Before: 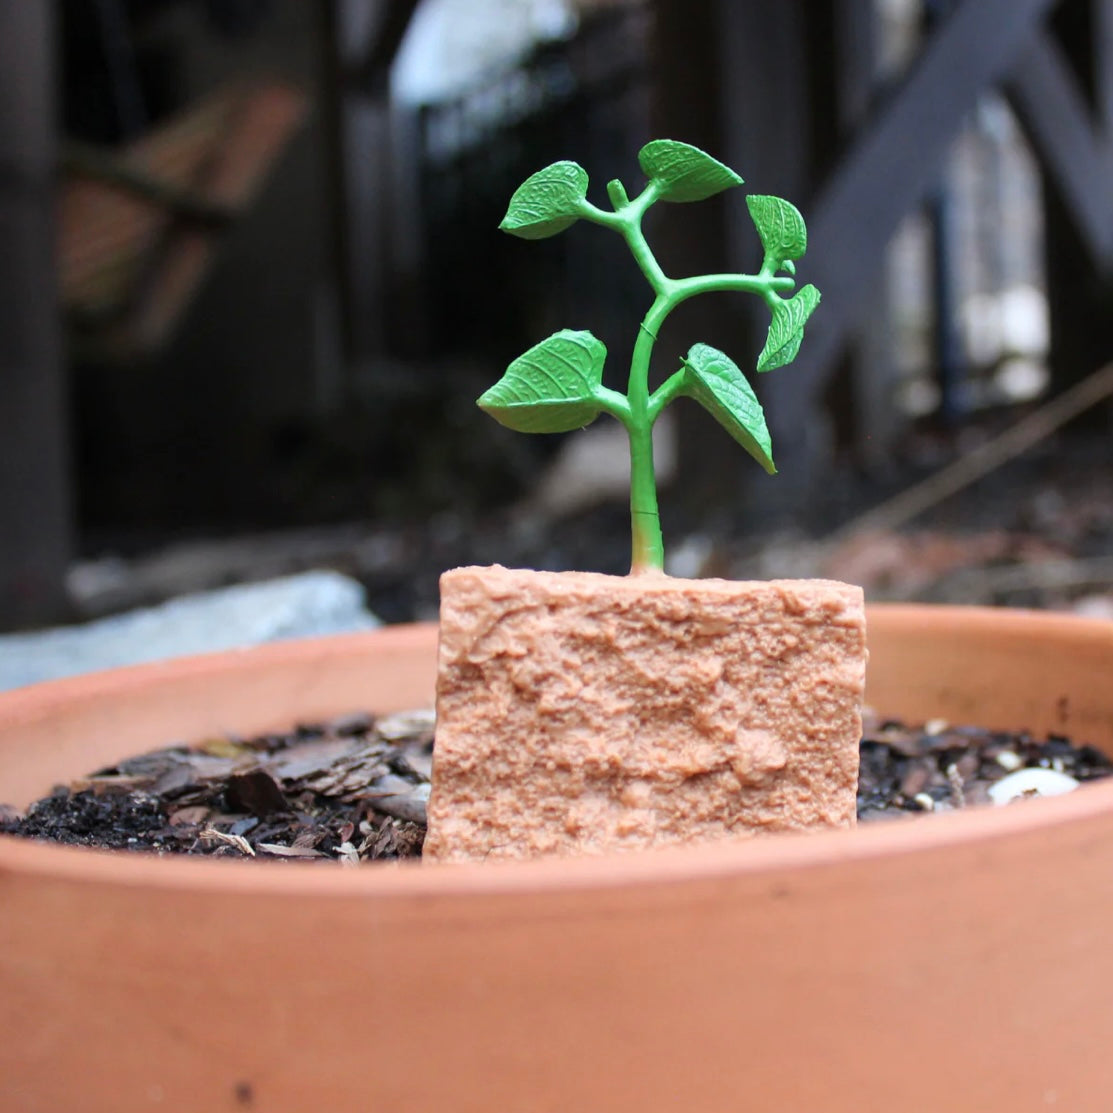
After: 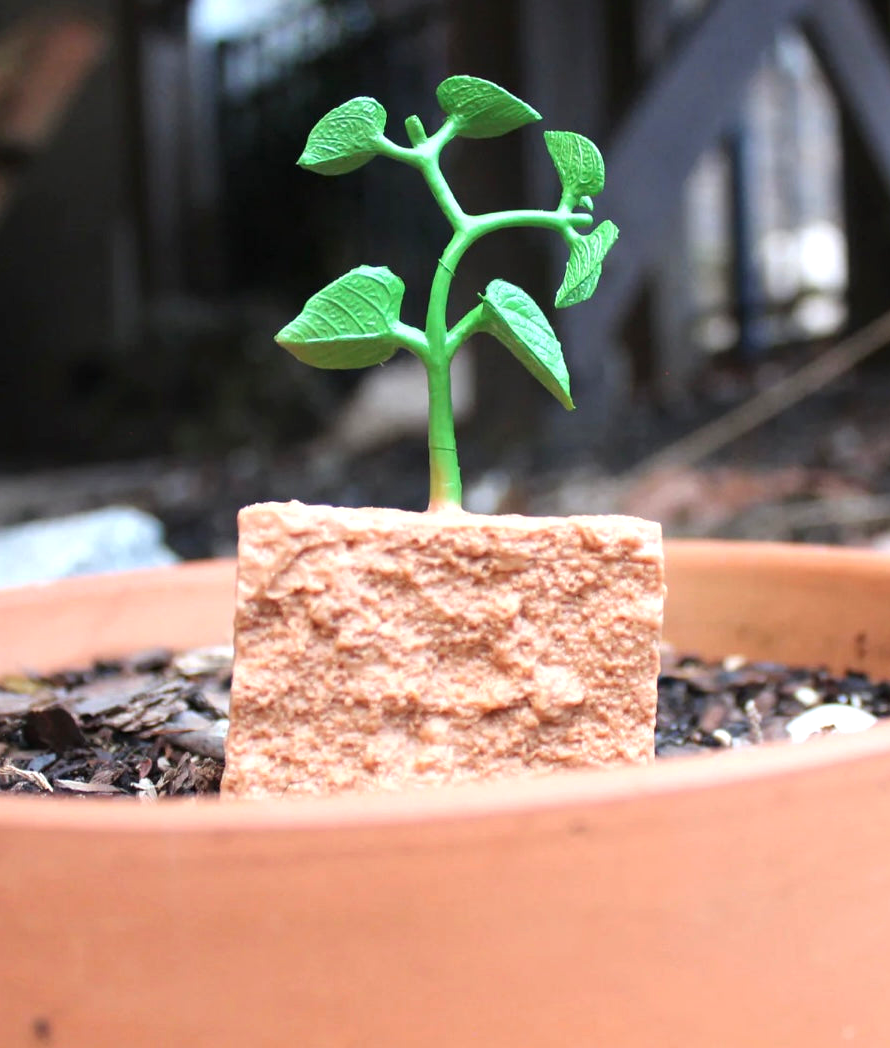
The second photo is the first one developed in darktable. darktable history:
exposure: black level correction 0, exposure 0.5 EV, compensate exposure bias true, compensate highlight preservation false
crop and rotate: left 18.174%, top 5.794%, right 1.852%
